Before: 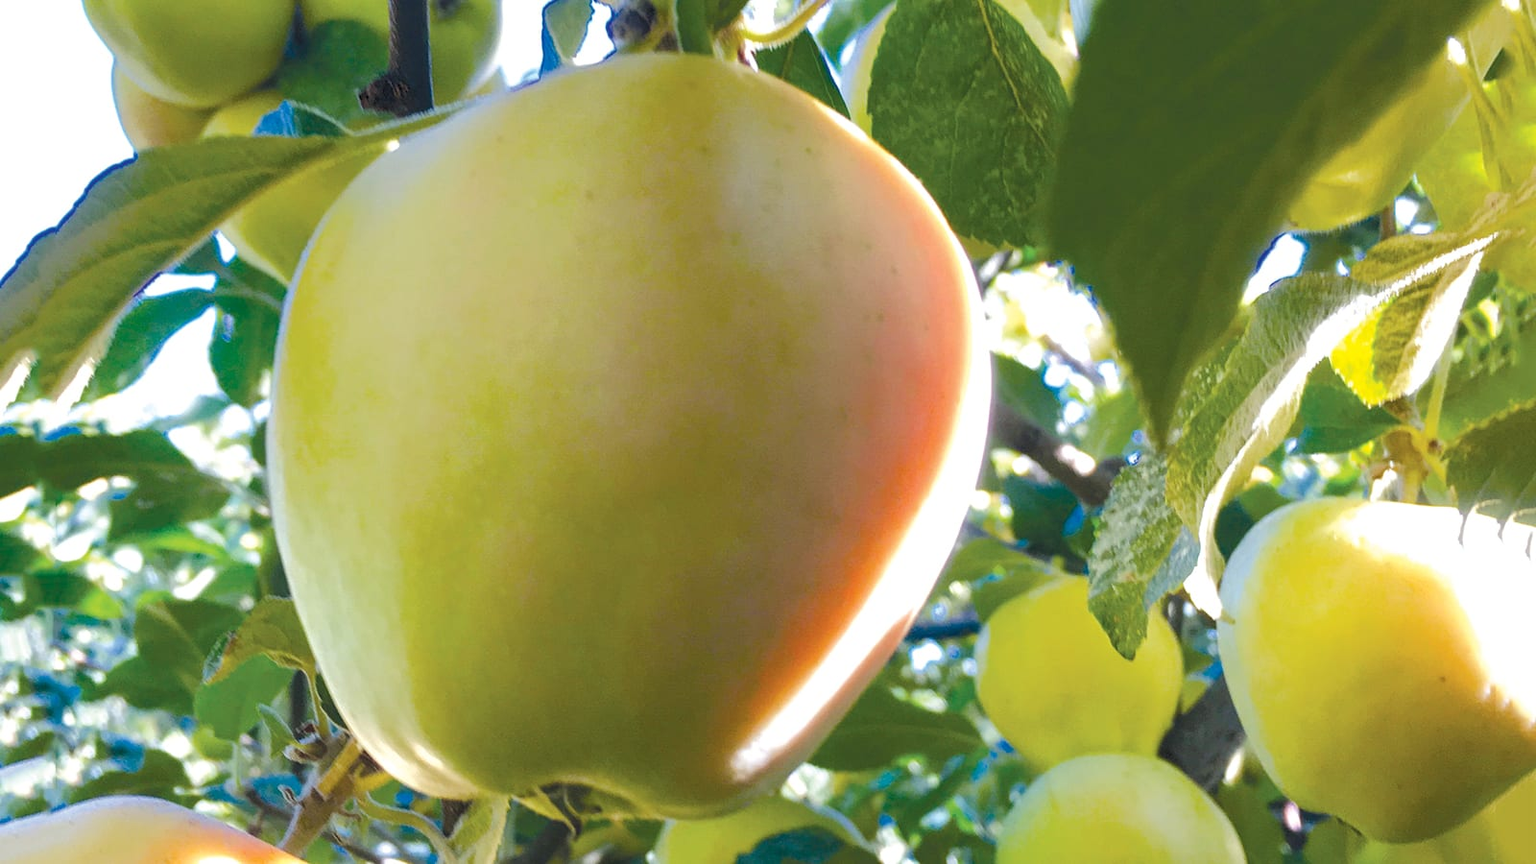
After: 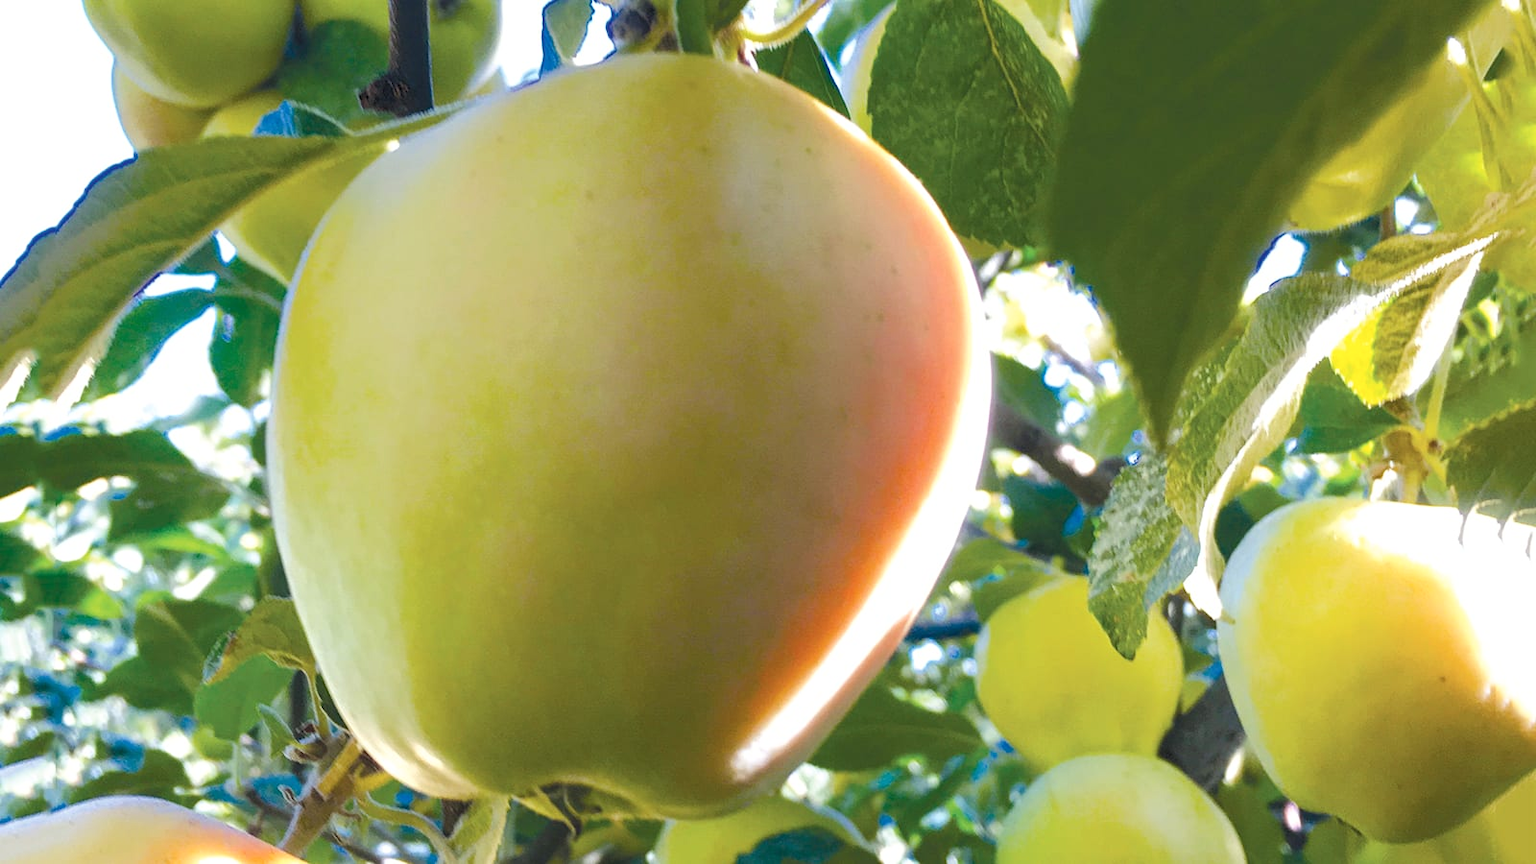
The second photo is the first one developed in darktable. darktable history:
shadows and highlights: shadows -1.47, highlights 38.11
